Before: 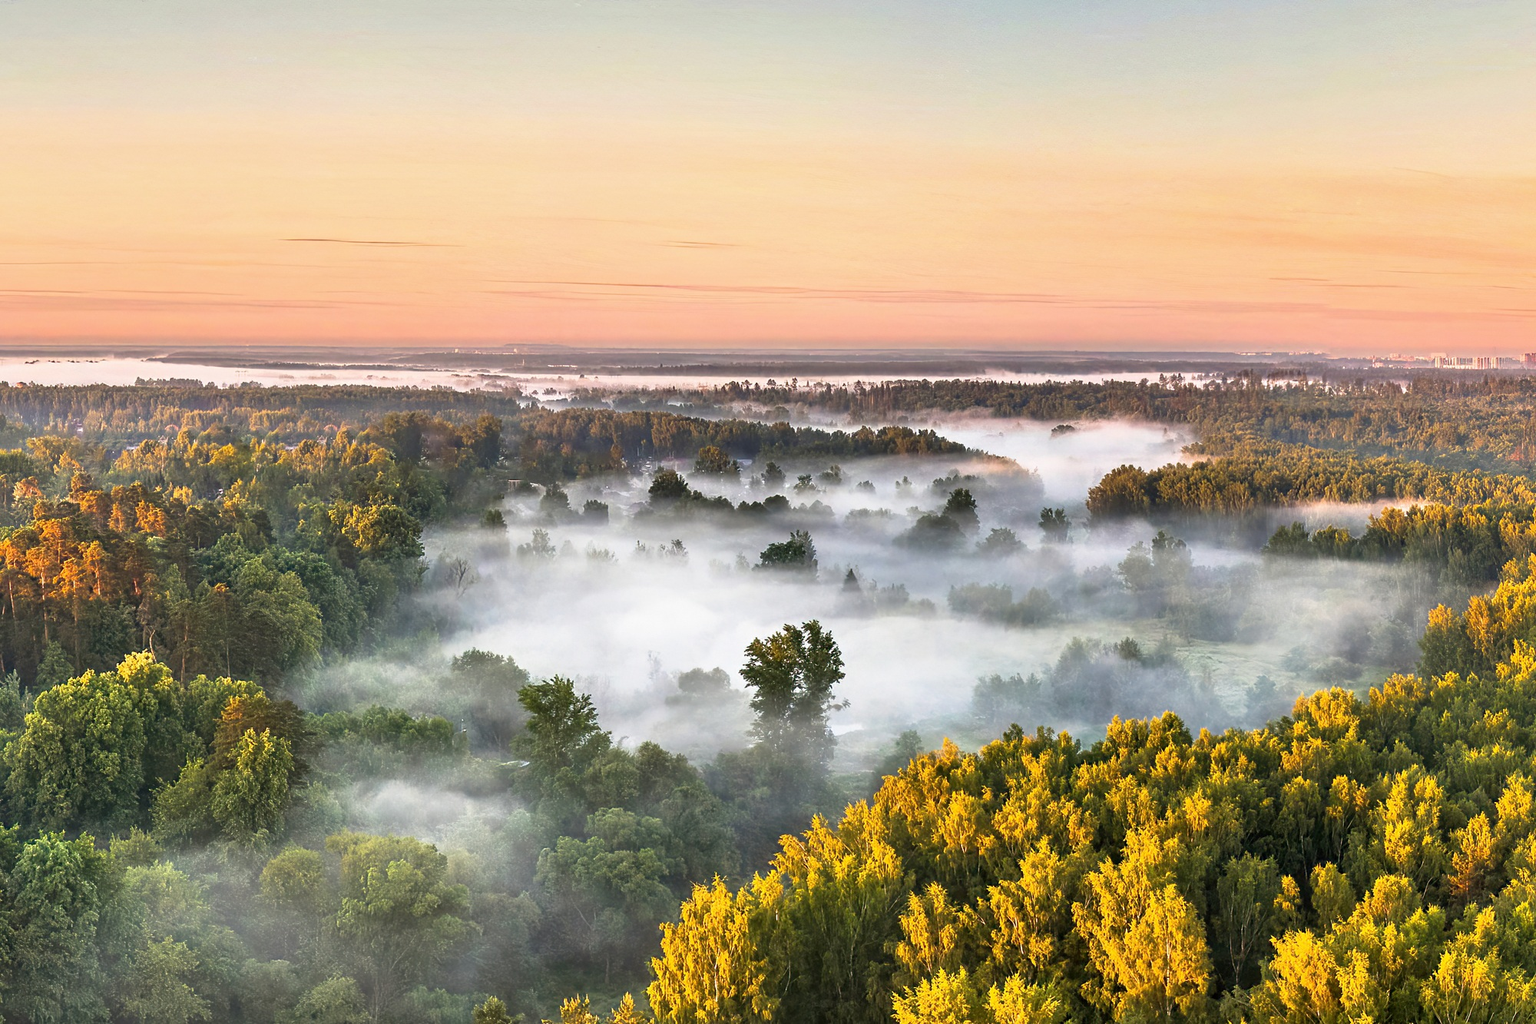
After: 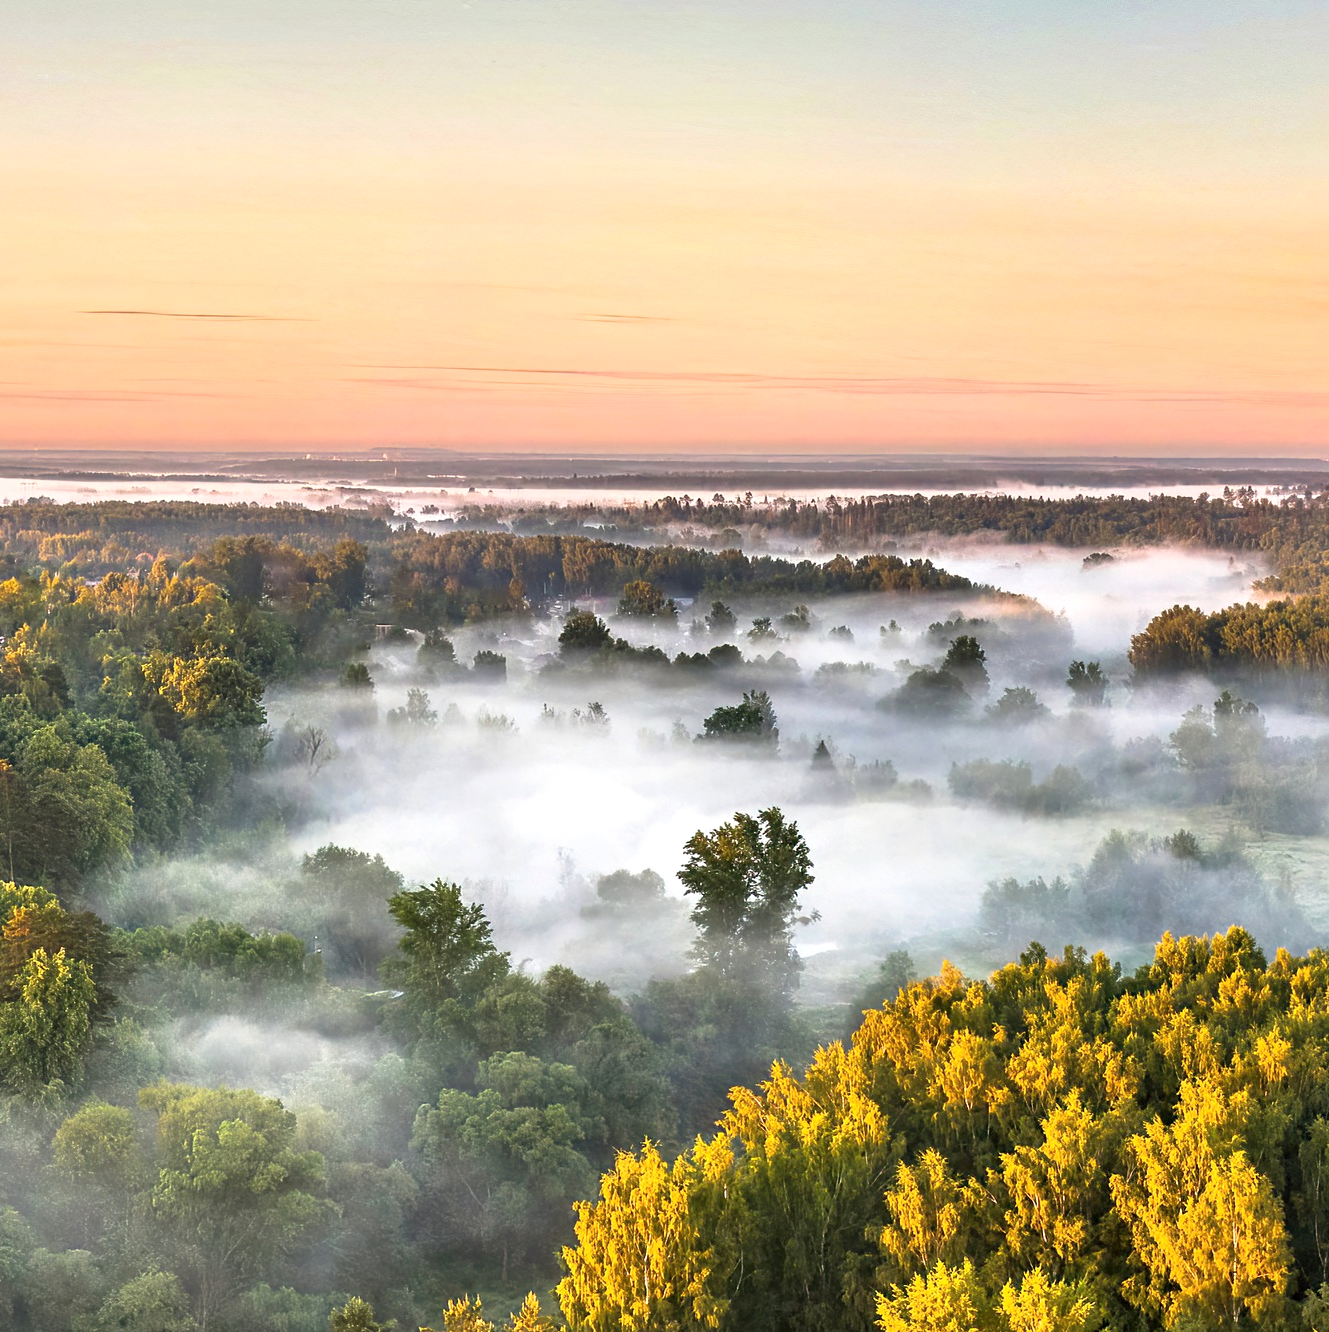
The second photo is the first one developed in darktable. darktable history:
exposure: exposure 0.17 EV, compensate highlight preservation false
crop and rotate: left 14.333%, right 19.202%
